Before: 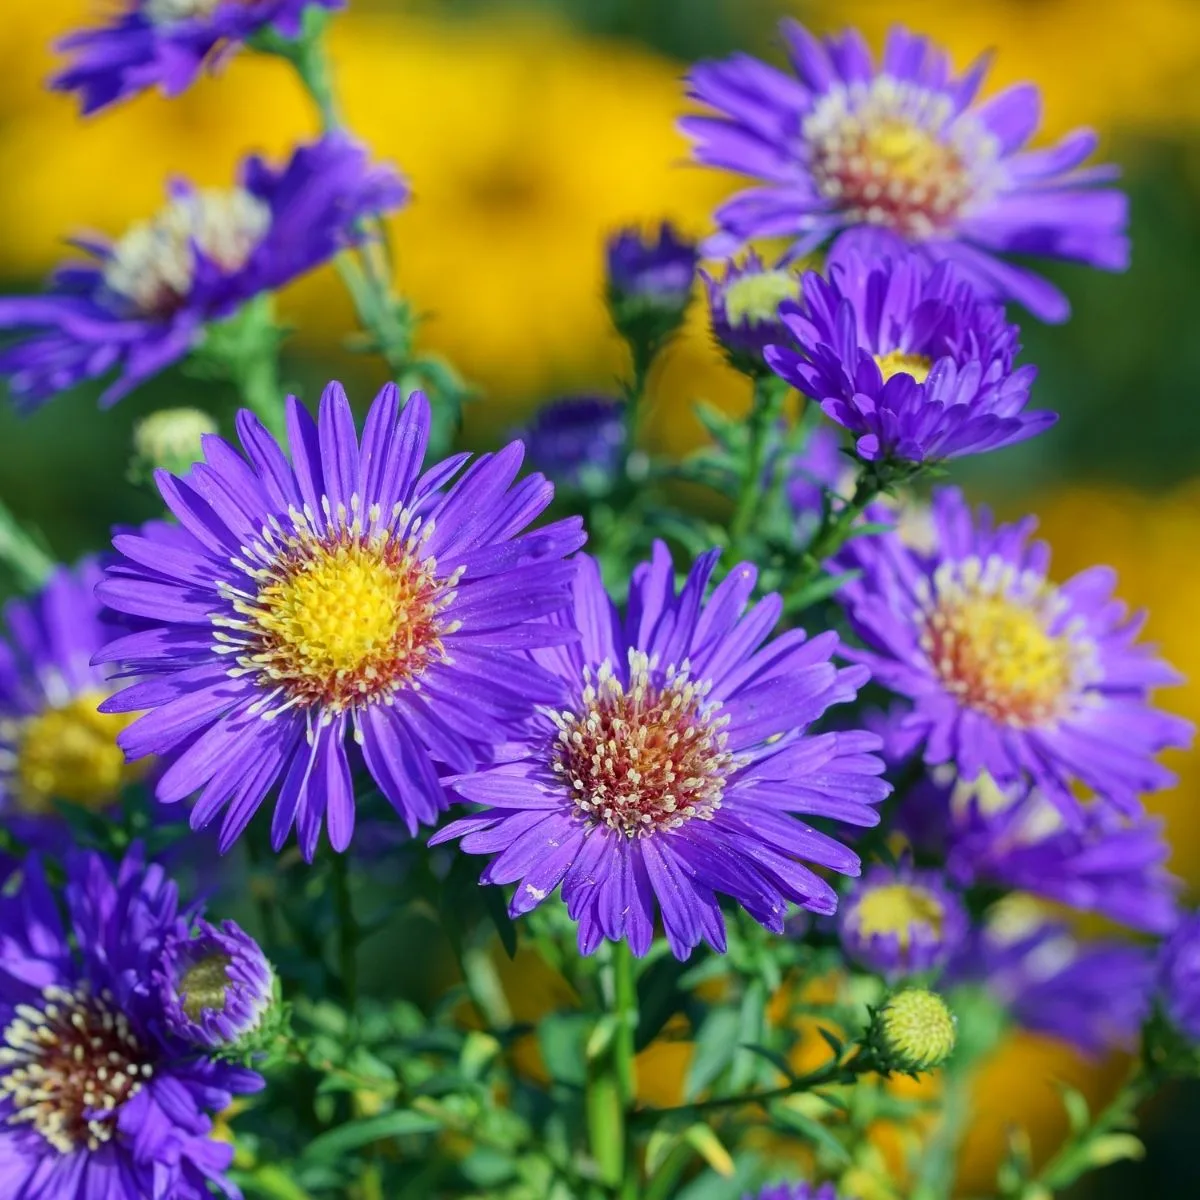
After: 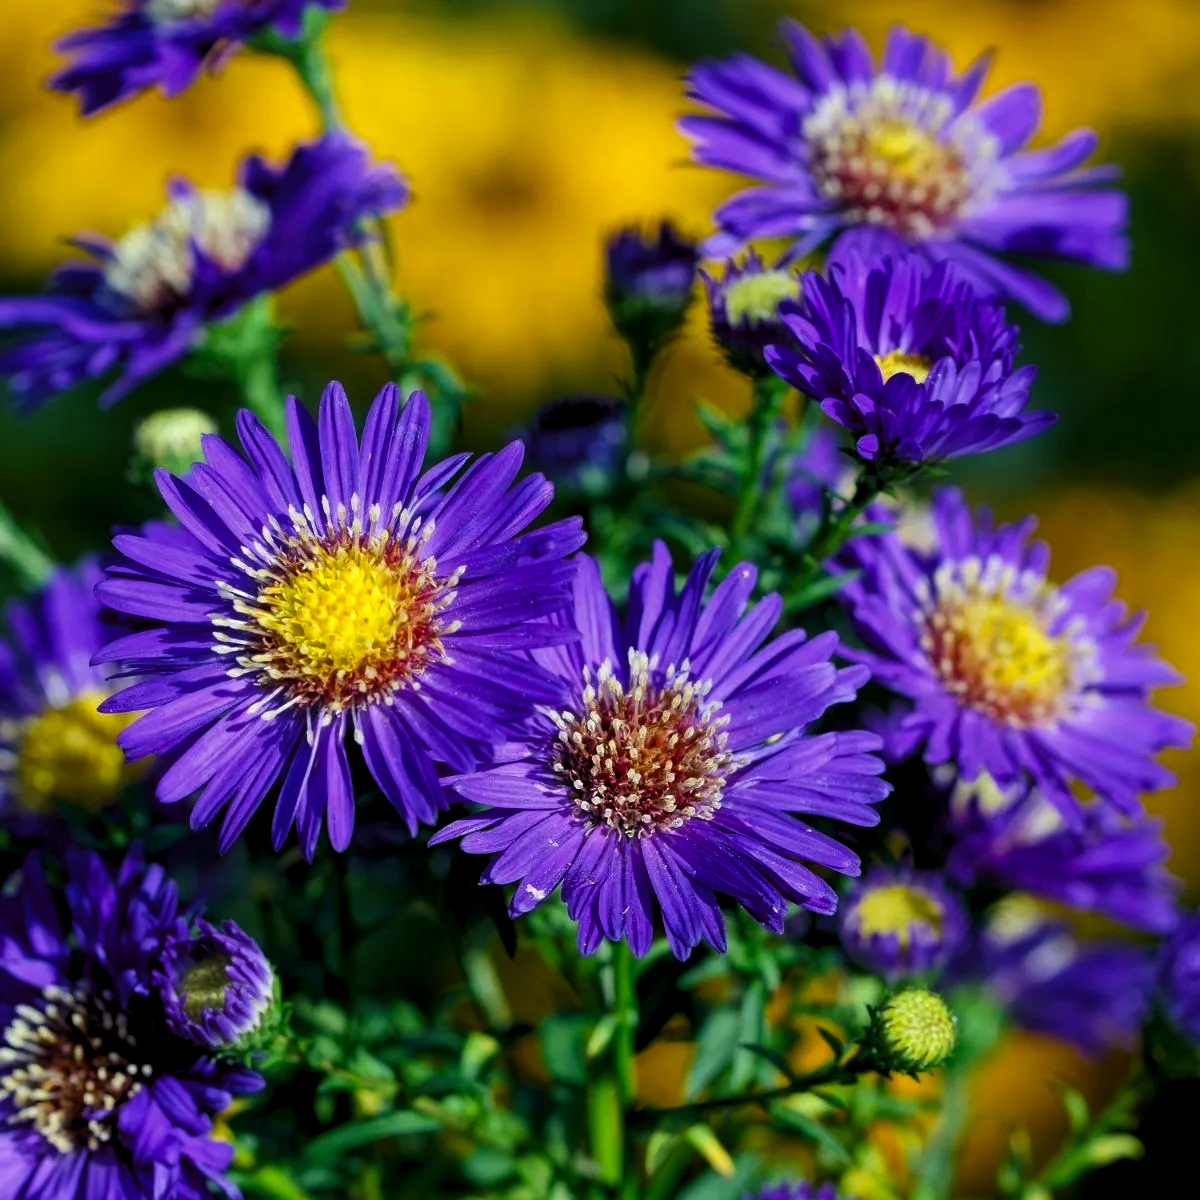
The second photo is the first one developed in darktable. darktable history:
contrast brightness saturation: brightness -0.199, saturation 0.079
levels: levels [0.062, 0.494, 0.925]
